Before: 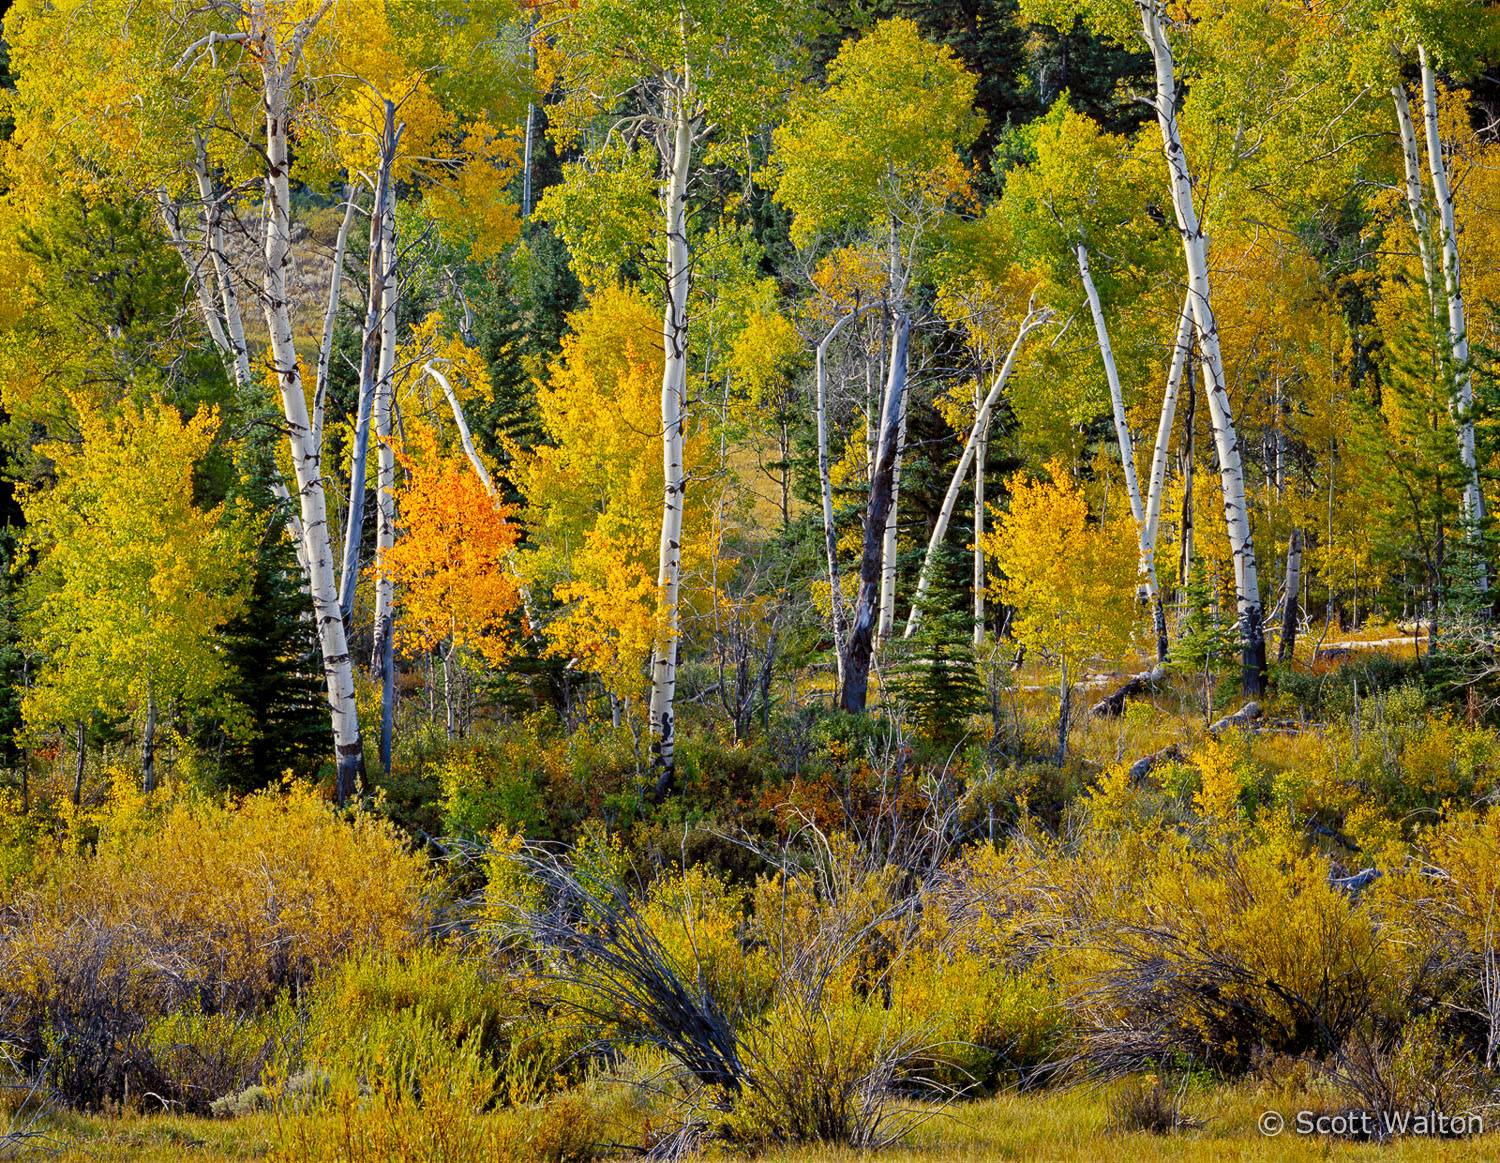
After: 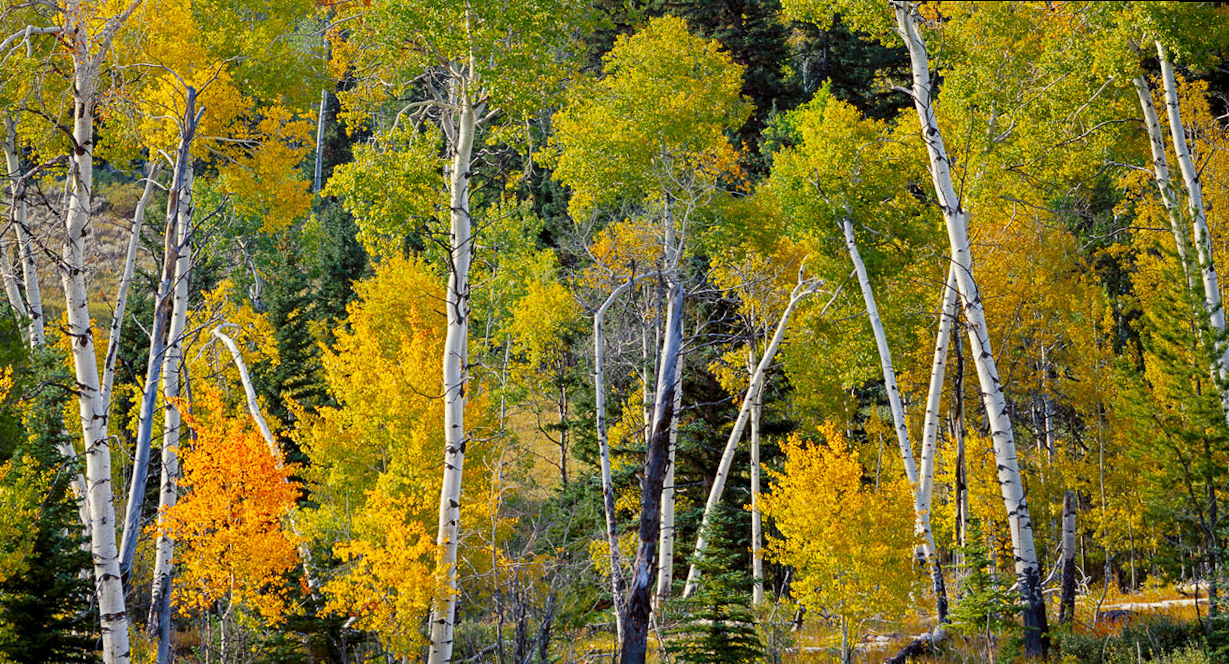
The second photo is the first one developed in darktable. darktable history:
rotate and perspective: rotation 0.215°, lens shift (vertical) -0.139, crop left 0.069, crop right 0.939, crop top 0.002, crop bottom 0.996
crop and rotate: left 11.812%, bottom 42.776%
